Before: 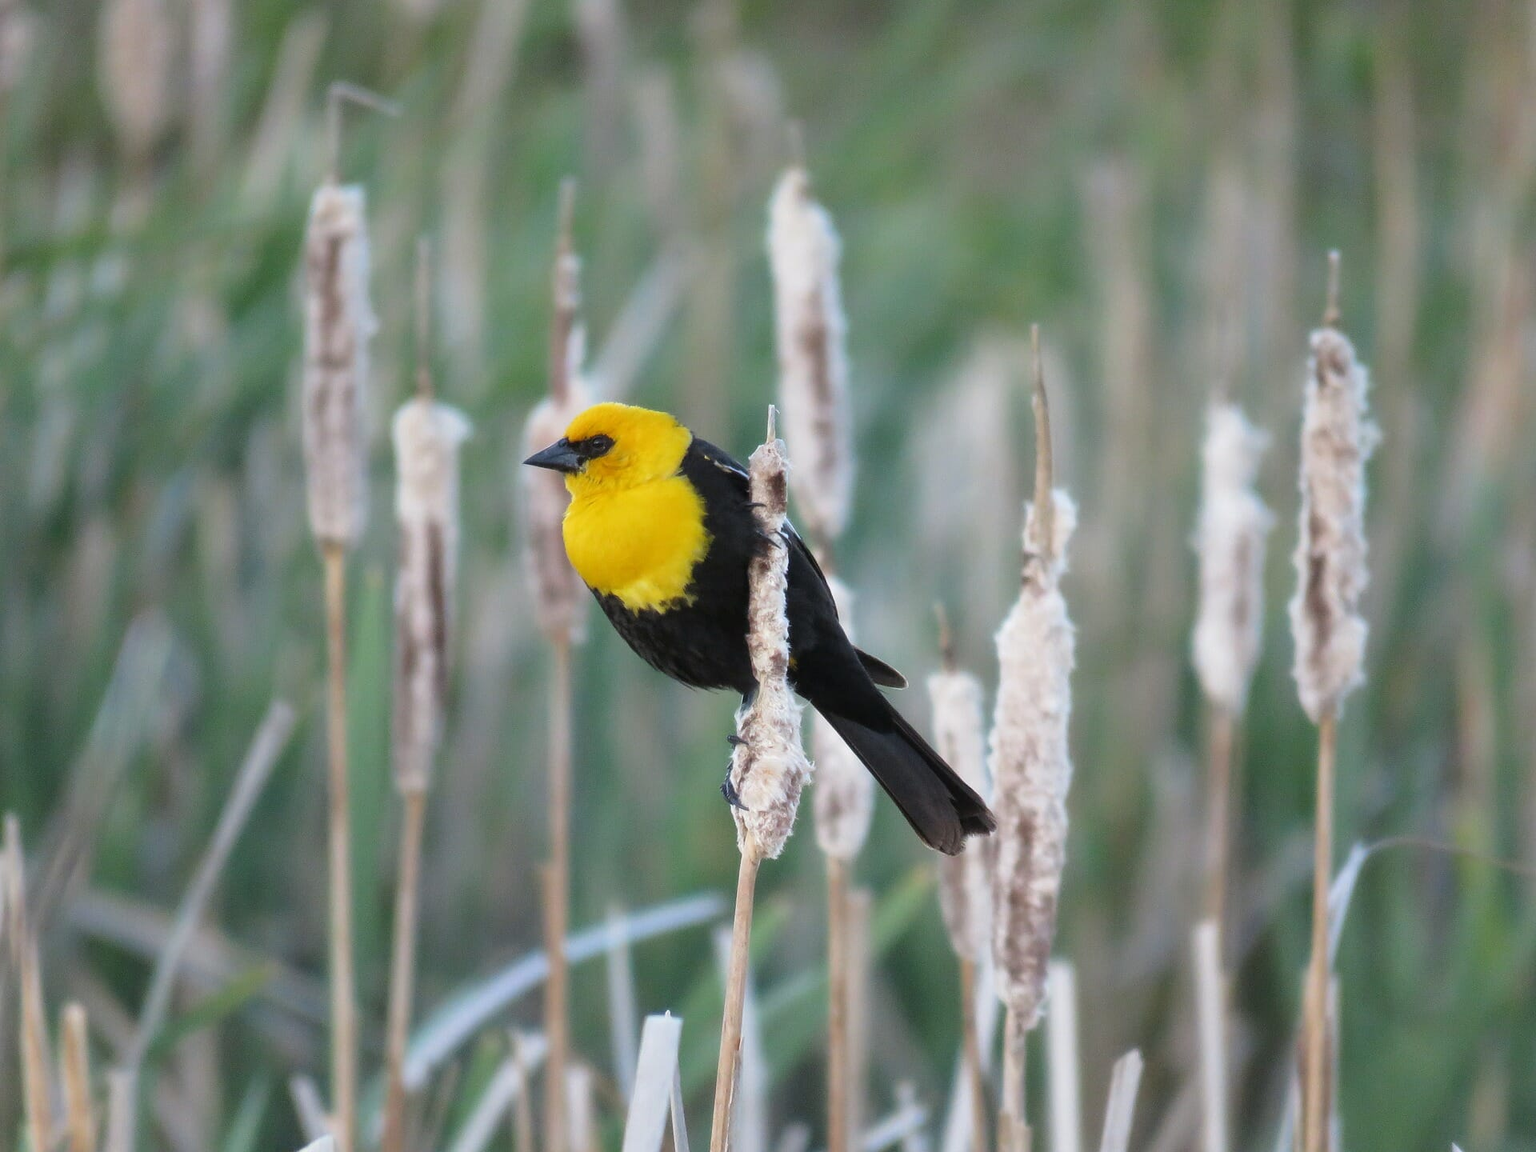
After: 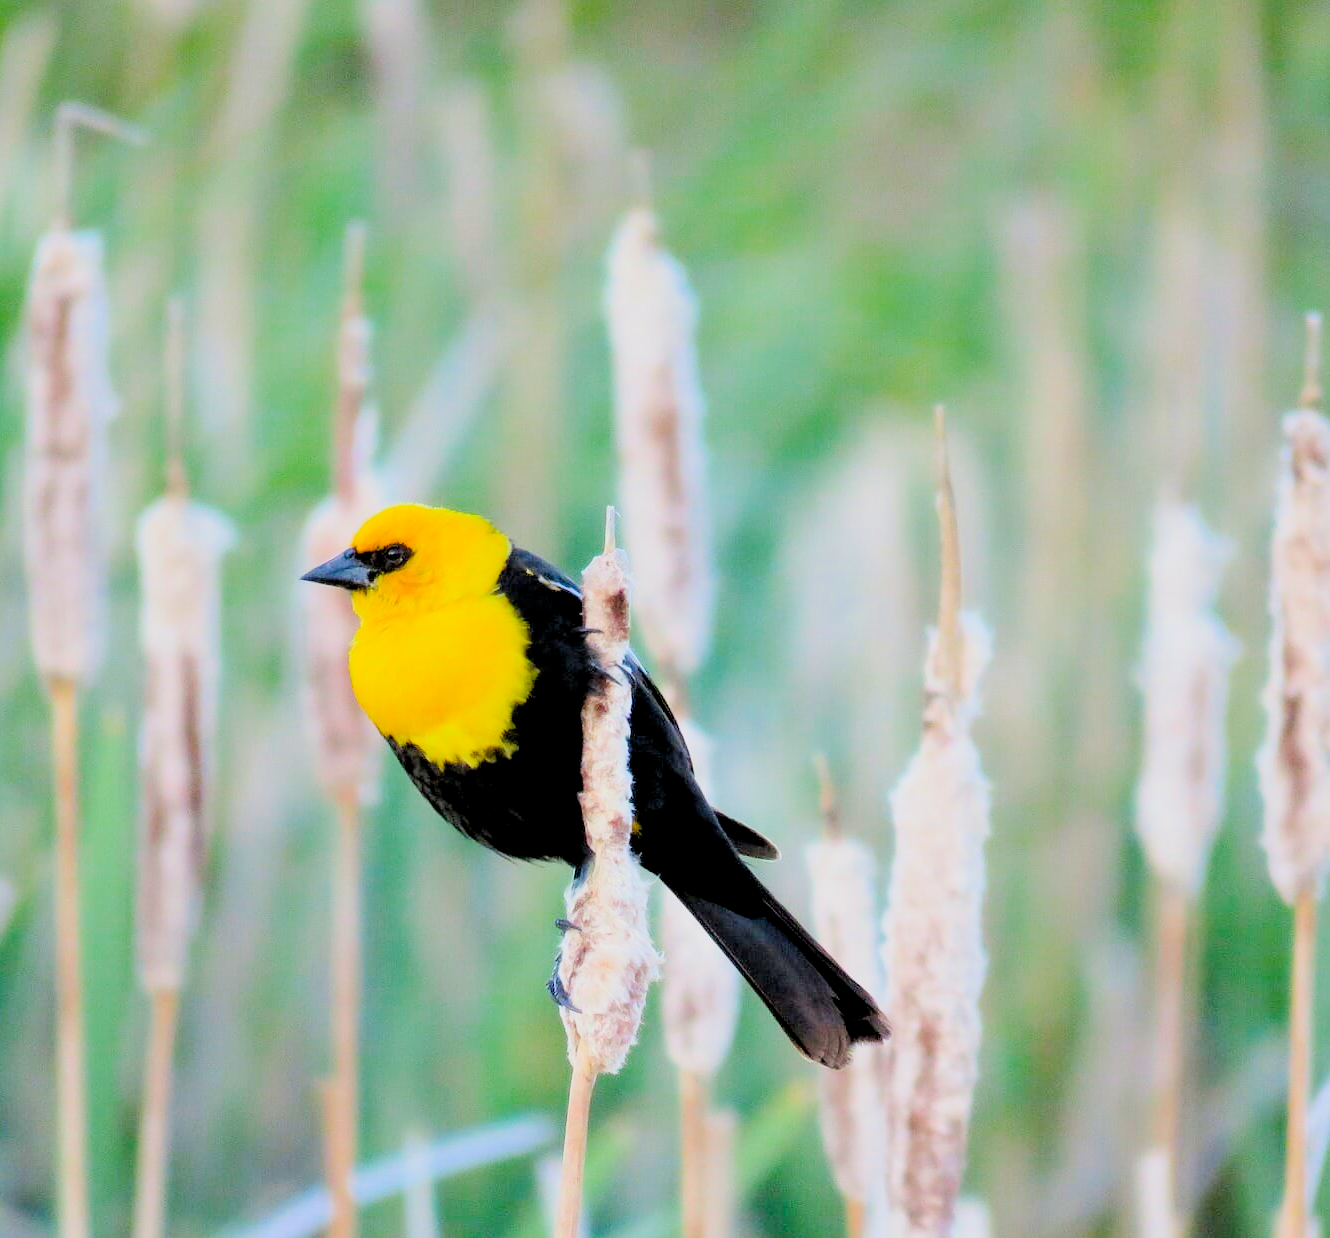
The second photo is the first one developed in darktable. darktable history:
crop: left 18.479%, right 12.2%, bottom 13.971%
color balance rgb: perceptual saturation grading › global saturation 20%, global vibrance 20%
exposure: black level correction 0.008, exposure 0.979 EV, compensate highlight preservation false
filmic rgb: black relative exposure -6.98 EV, white relative exposure 5.63 EV, hardness 2.86
shadows and highlights: shadows -30, highlights 30
color correction: saturation 1.34
rgb levels: levels [[0.013, 0.434, 0.89], [0, 0.5, 1], [0, 0.5, 1]]
